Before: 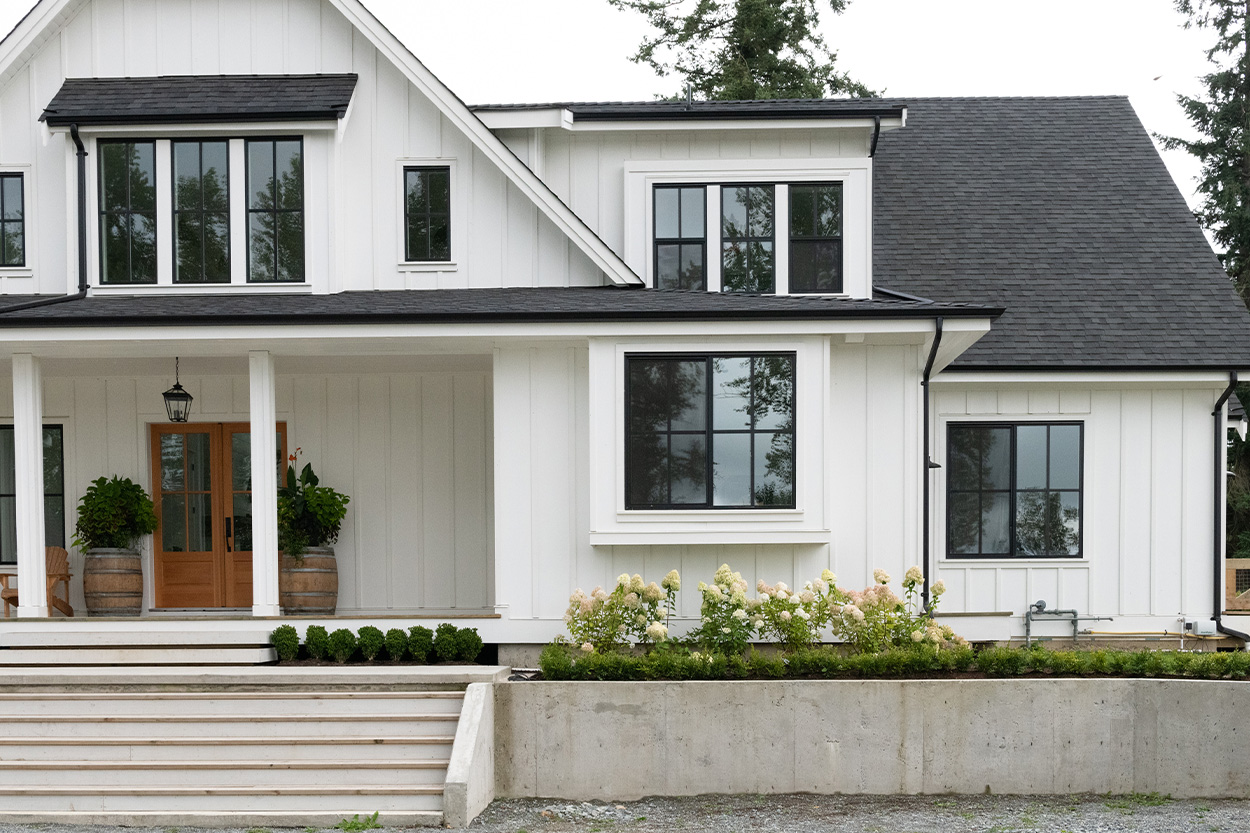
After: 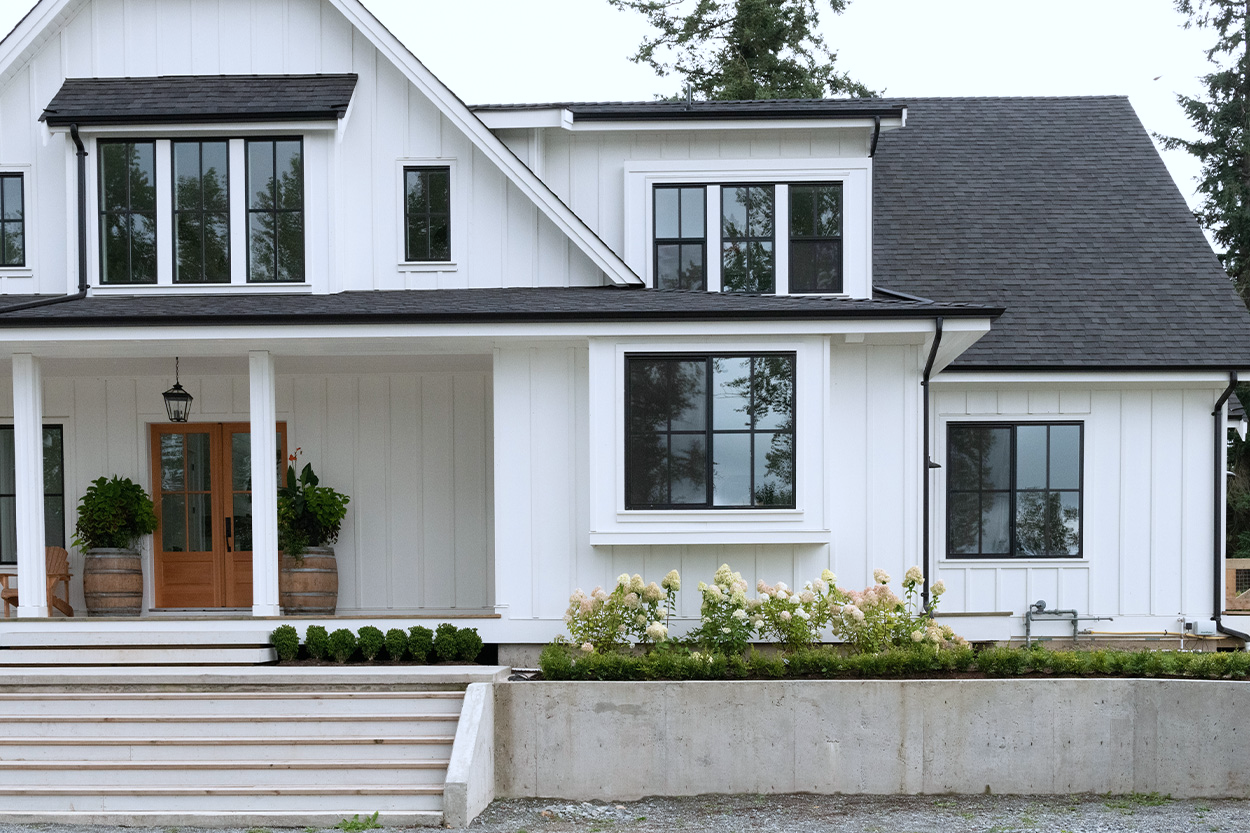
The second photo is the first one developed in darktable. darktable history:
color correction: highlights a* -0.857, highlights b* -9.36
